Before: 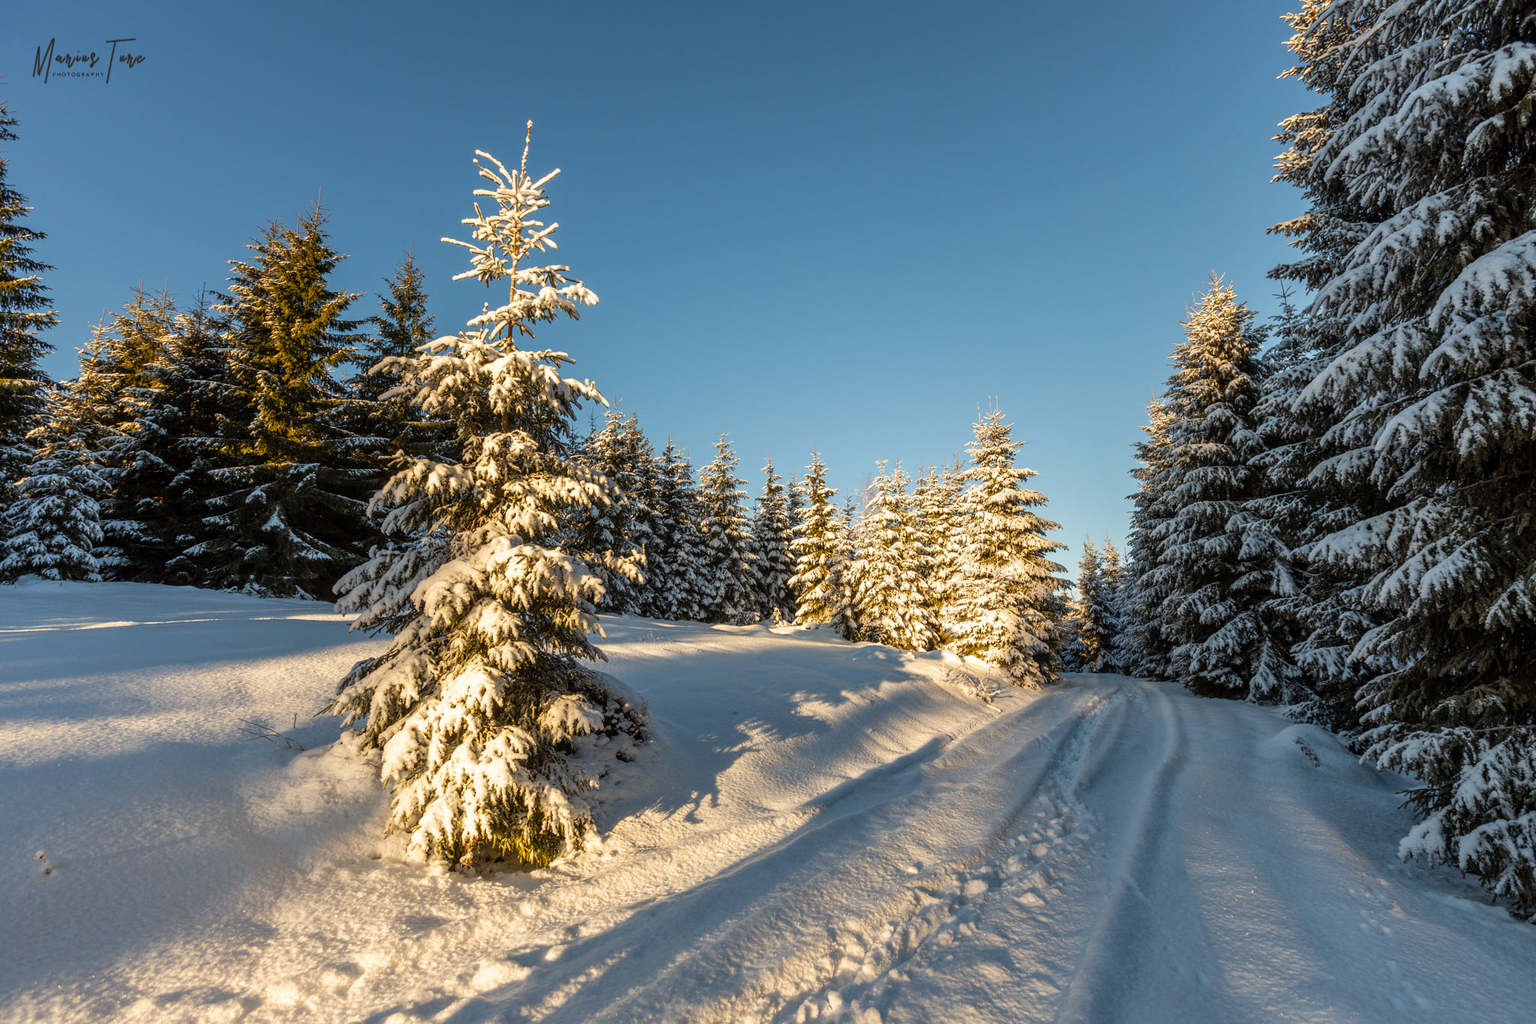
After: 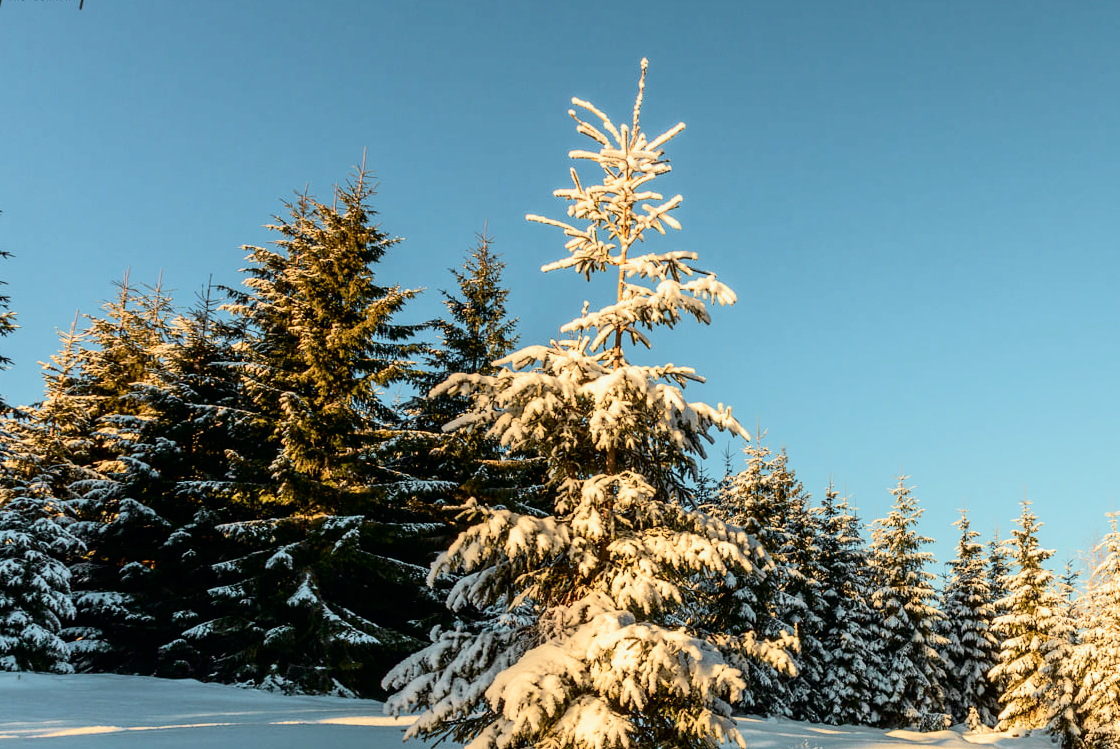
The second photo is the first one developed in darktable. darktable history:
crop and rotate: left 3.047%, top 7.509%, right 42.236%, bottom 37.598%
tone curve: curves: ch0 [(0, 0) (0.037, 0.011) (0.135, 0.093) (0.266, 0.281) (0.461, 0.555) (0.581, 0.716) (0.675, 0.793) (0.767, 0.849) (0.91, 0.924) (1, 0.979)]; ch1 [(0, 0) (0.292, 0.278) (0.431, 0.418) (0.493, 0.479) (0.506, 0.5) (0.532, 0.537) (0.562, 0.581) (0.641, 0.663) (0.754, 0.76) (1, 1)]; ch2 [(0, 0) (0.294, 0.3) (0.361, 0.372) (0.429, 0.445) (0.478, 0.486) (0.502, 0.498) (0.518, 0.522) (0.531, 0.549) (0.561, 0.59) (0.64, 0.655) (0.693, 0.706) (0.845, 0.833) (1, 0.951)], color space Lab, independent channels, preserve colors none
